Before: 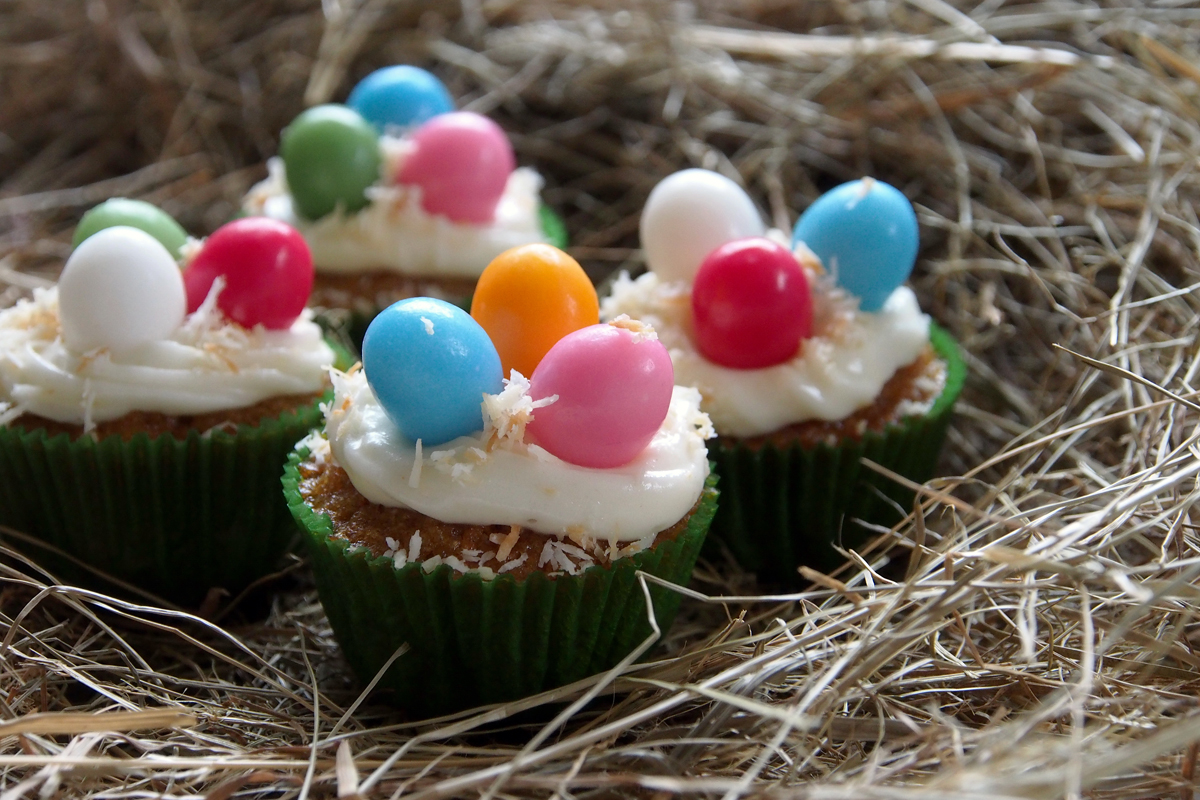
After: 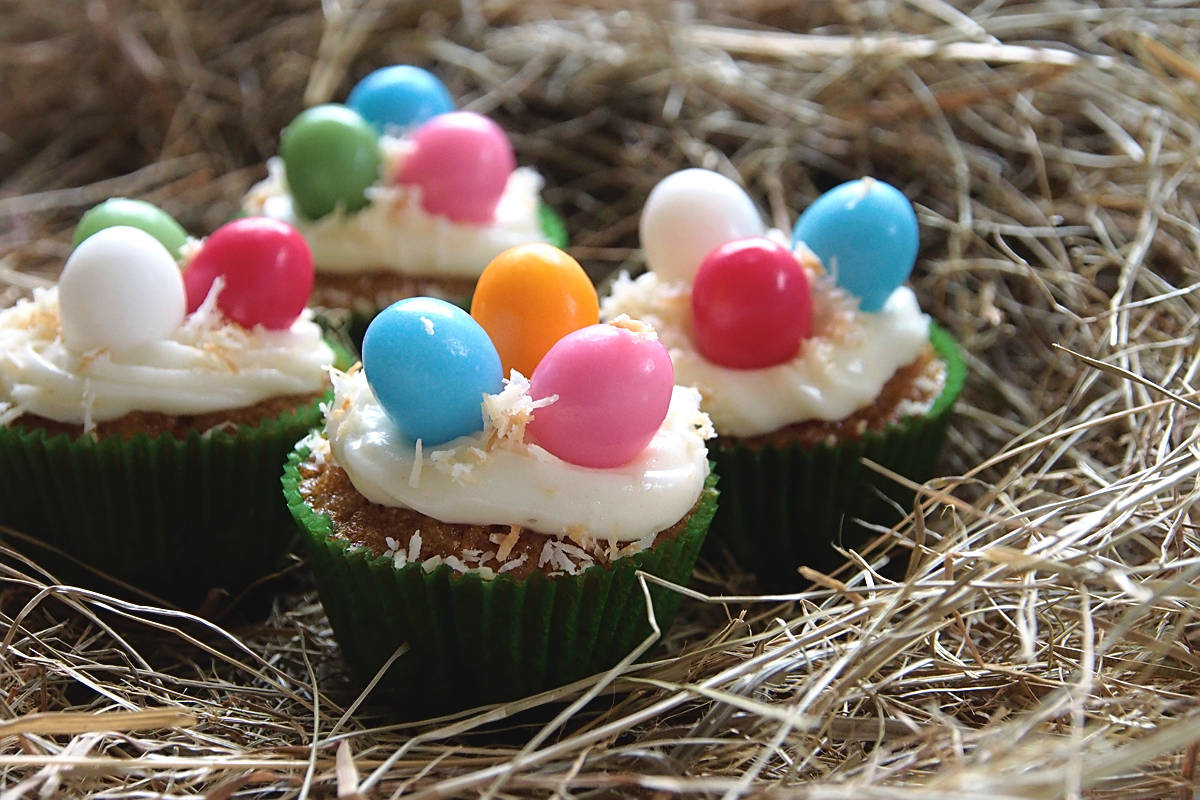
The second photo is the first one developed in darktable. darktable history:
velvia: on, module defaults
contrast brightness saturation: contrast -0.09, saturation -0.105
tone equalizer: -8 EV -0.435 EV, -7 EV -0.385 EV, -6 EV -0.295 EV, -5 EV -0.215 EV, -3 EV 0.249 EV, -2 EV 0.36 EV, -1 EV 0.367 EV, +0 EV 0.428 EV
sharpen: on, module defaults
